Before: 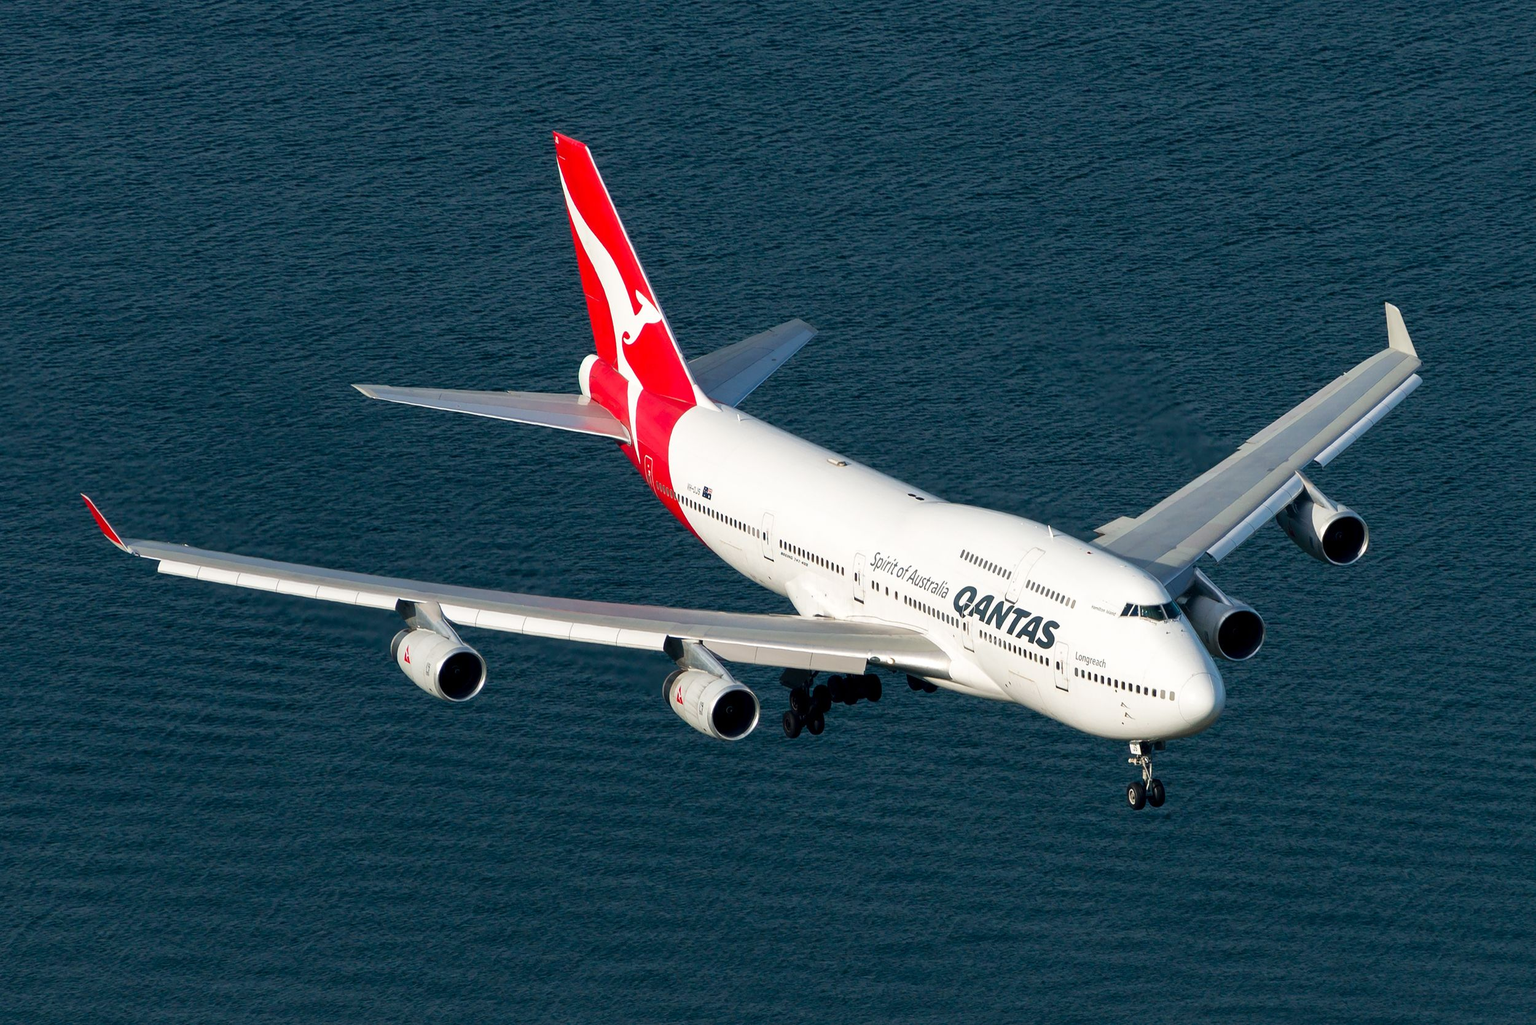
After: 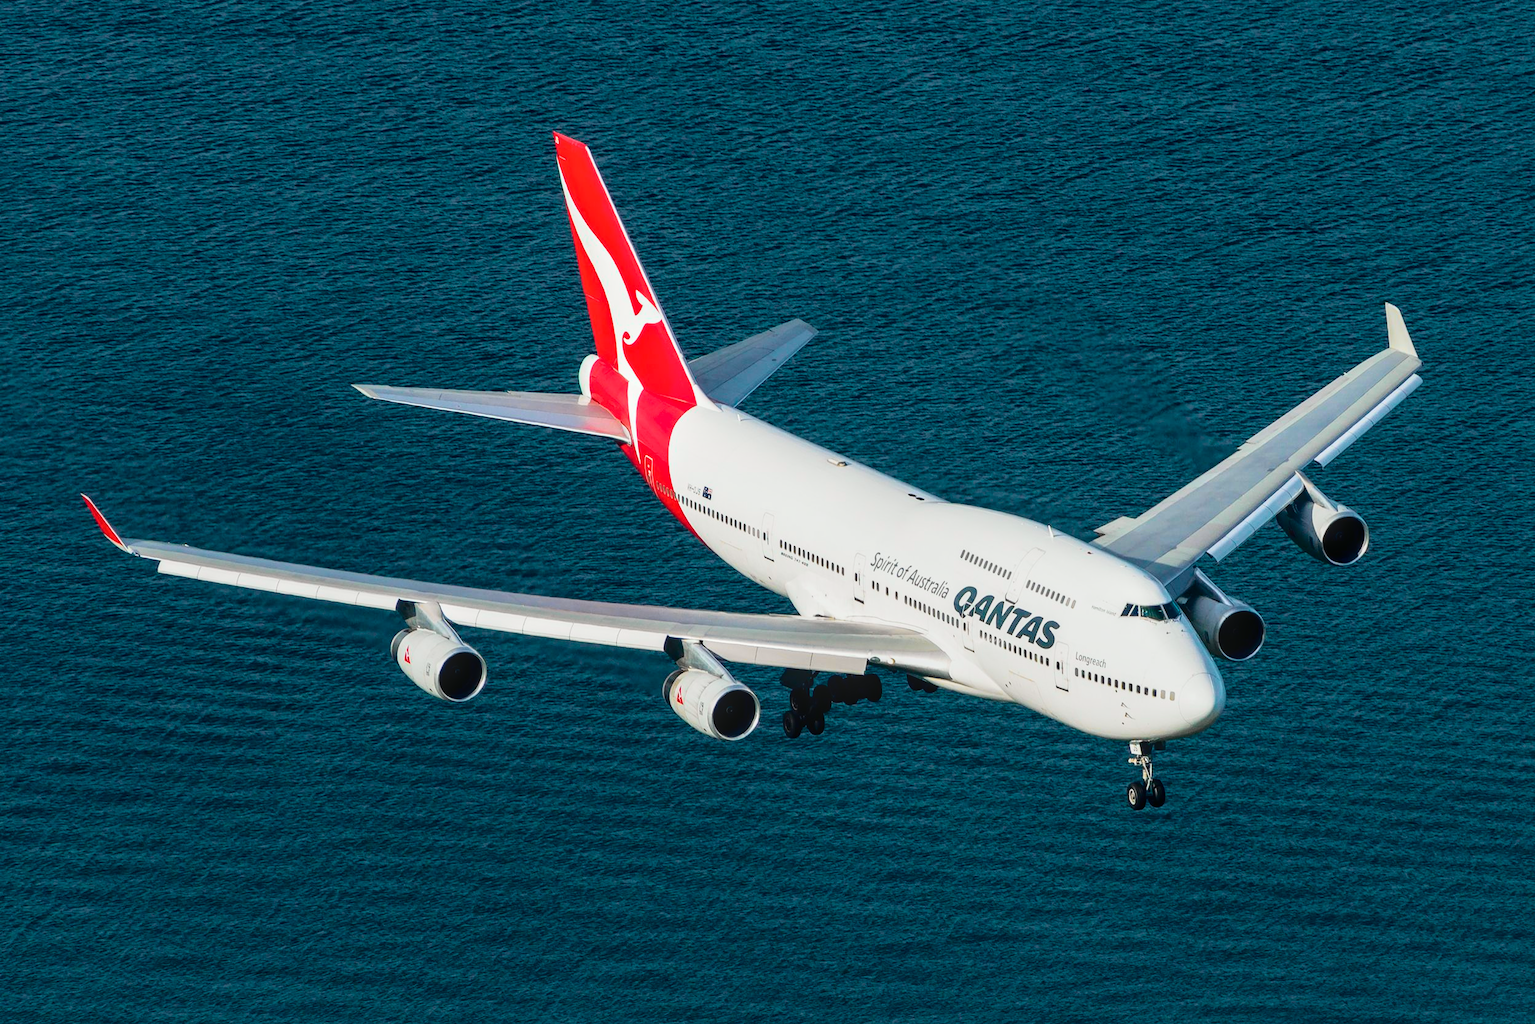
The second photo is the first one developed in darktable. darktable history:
local contrast: on, module defaults
tone curve: curves: ch0 [(0, 0.022) (0.114, 0.088) (0.282, 0.316) (0.446, 0.511) (0.613, 0.693) (0.786, 0.843) (0.999, 0.949)]; ch1 [(0, 0) (0.395, 0.343) (0.463, 0.427) (0.486, 0.474) (0.503, 0.5) (0.535, 0.522) (0.555, 0.546) (0.594, 0.614) (0.755, 0.793) (1, 1)]; ch2 [(0, 0) (0.369, 0.388) (0.449, 0.431) (0.501, 0.5) (0.528, 0.517) (0.561, 0.59) (0.612, 0.646) (0.697, 0.721) (1, 1)], color space Lab, independent channels, preserve colors none
